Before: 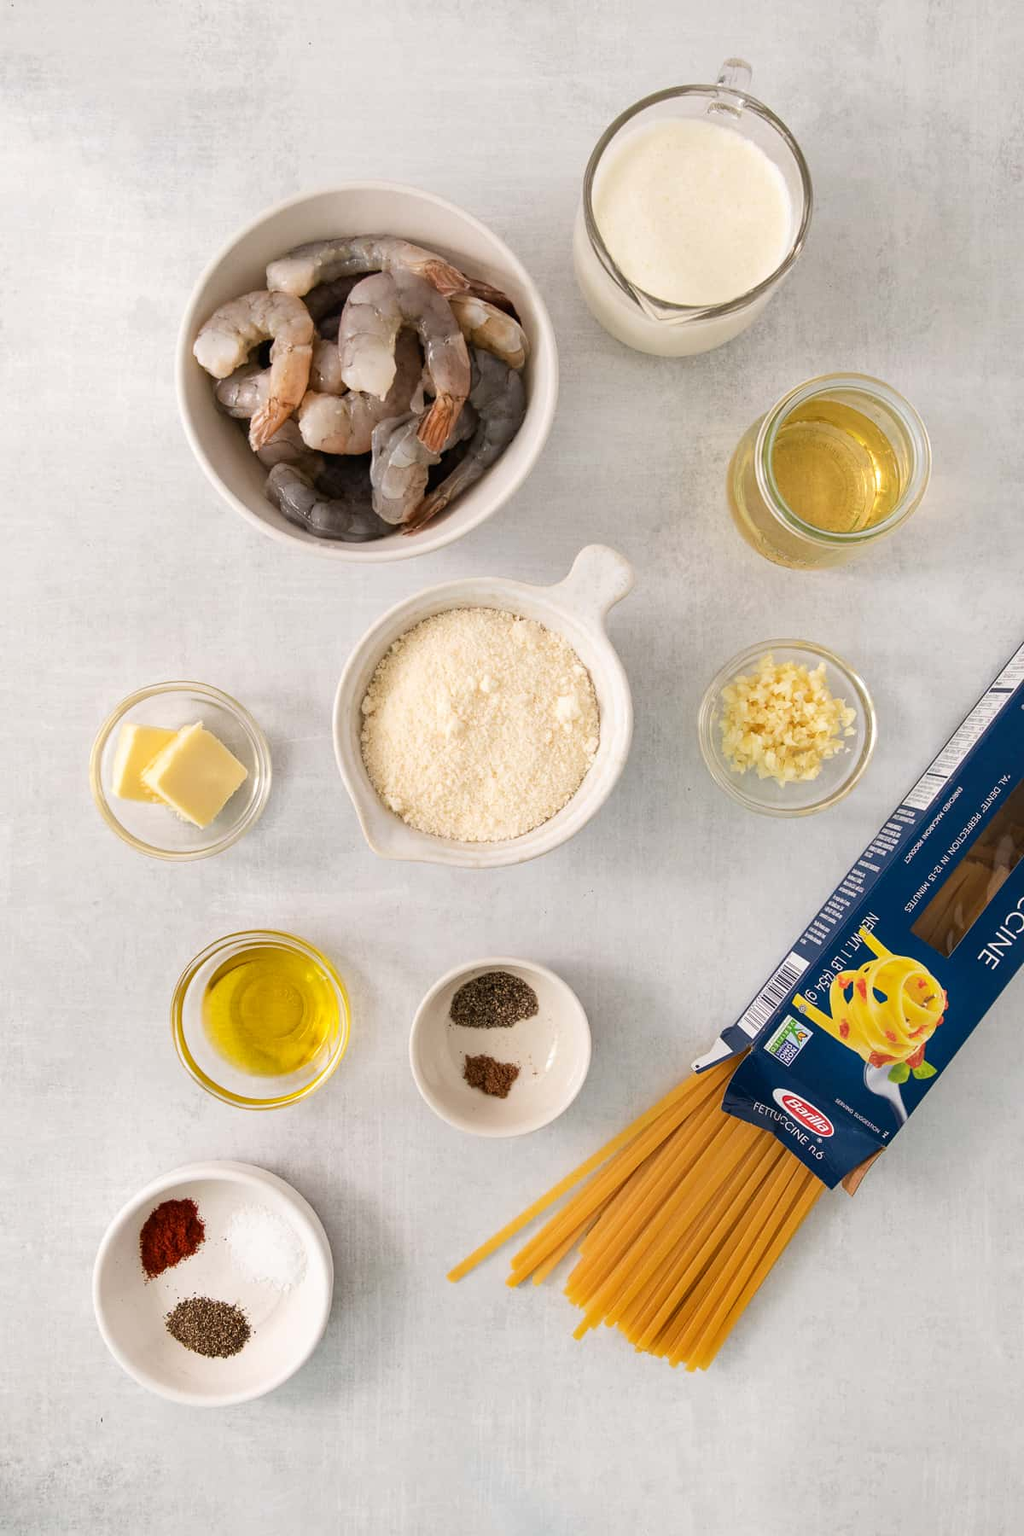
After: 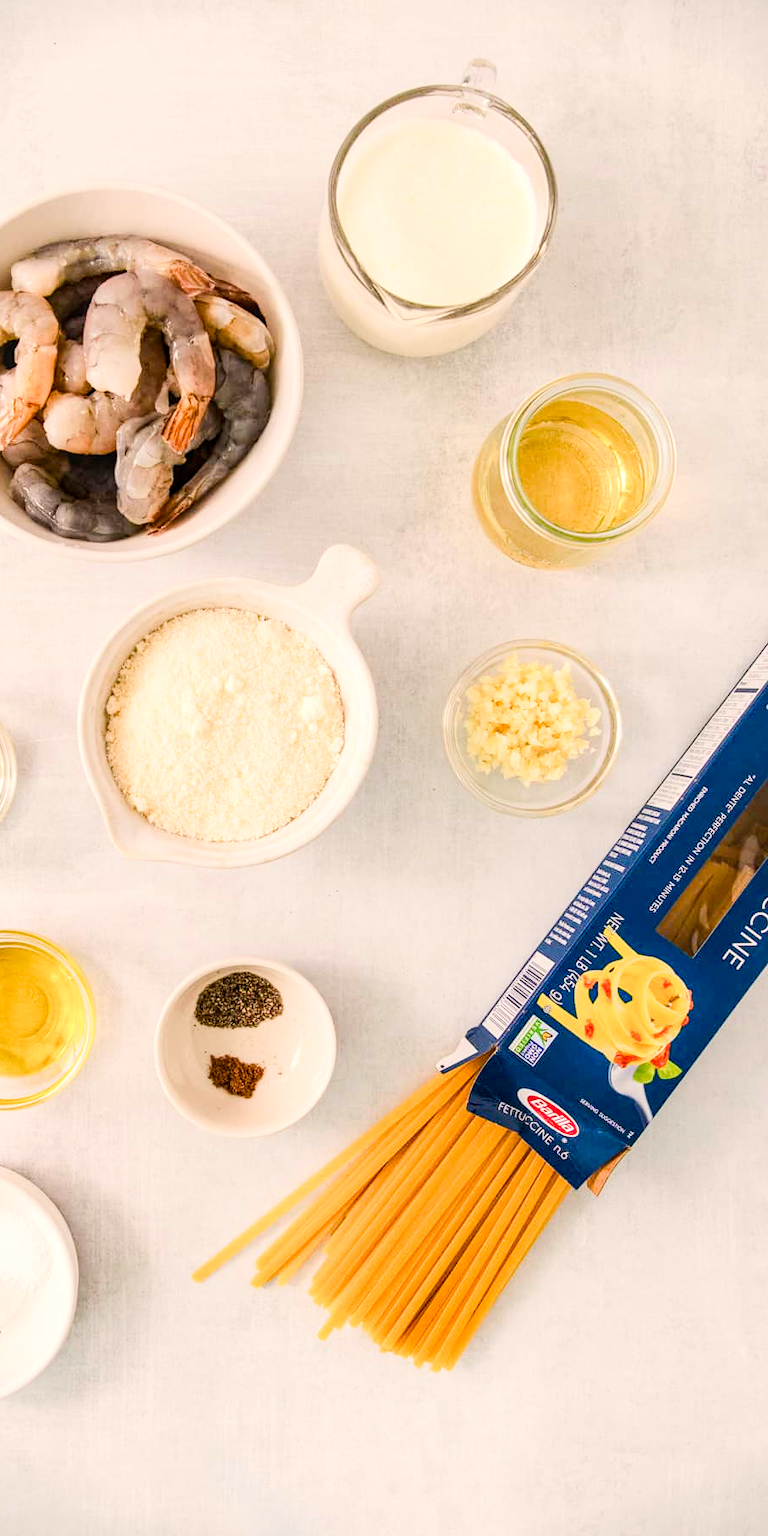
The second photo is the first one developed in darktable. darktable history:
crop and rotate: left 24.987%
vignetting: fall-off start 99.79%, brightness -0.586, saturation -0.122
tone curve: curves: ch0 [(0, 0) (0.055, 0.05) (0.258, 0.287) (0.434, 0.526) (0.517, 0.648) (0.745, 0.874) (1, 1)]; ch1 [(0, 0) (0.346, 0.307) (0.418, 0.383) (0.46, 0.439) (0.482, 0.493) (0.502, 0.503) (0.517, 0.514) (0.55, 0.561) (0.588, 0.603) (0.646, 0.688) (1, 1)]; ch2 [(0, 0) (0.346, 0.34) (0.431, 0.45) (0.485, 0.499) (0.5, 0.503) (0.527, 0.525) (0.545, 0.562) (0.679, 0.706) (1, 1)], color space Lab, linked channels
color balance rgb: highlights gain › chroma 2.924%, highlights gain › hue 61.75°, perceptual saturation grading › global saturation 20%, perceptual saturation grading › highlights -50.29%, perceptual saturation grading › shadows 31.1%, perceptual brilliance grading › mid-tones 9.795%, perceptual brilliance grading › shadows 15.301%, global vibrance 20%
local contrast: detail 130%
